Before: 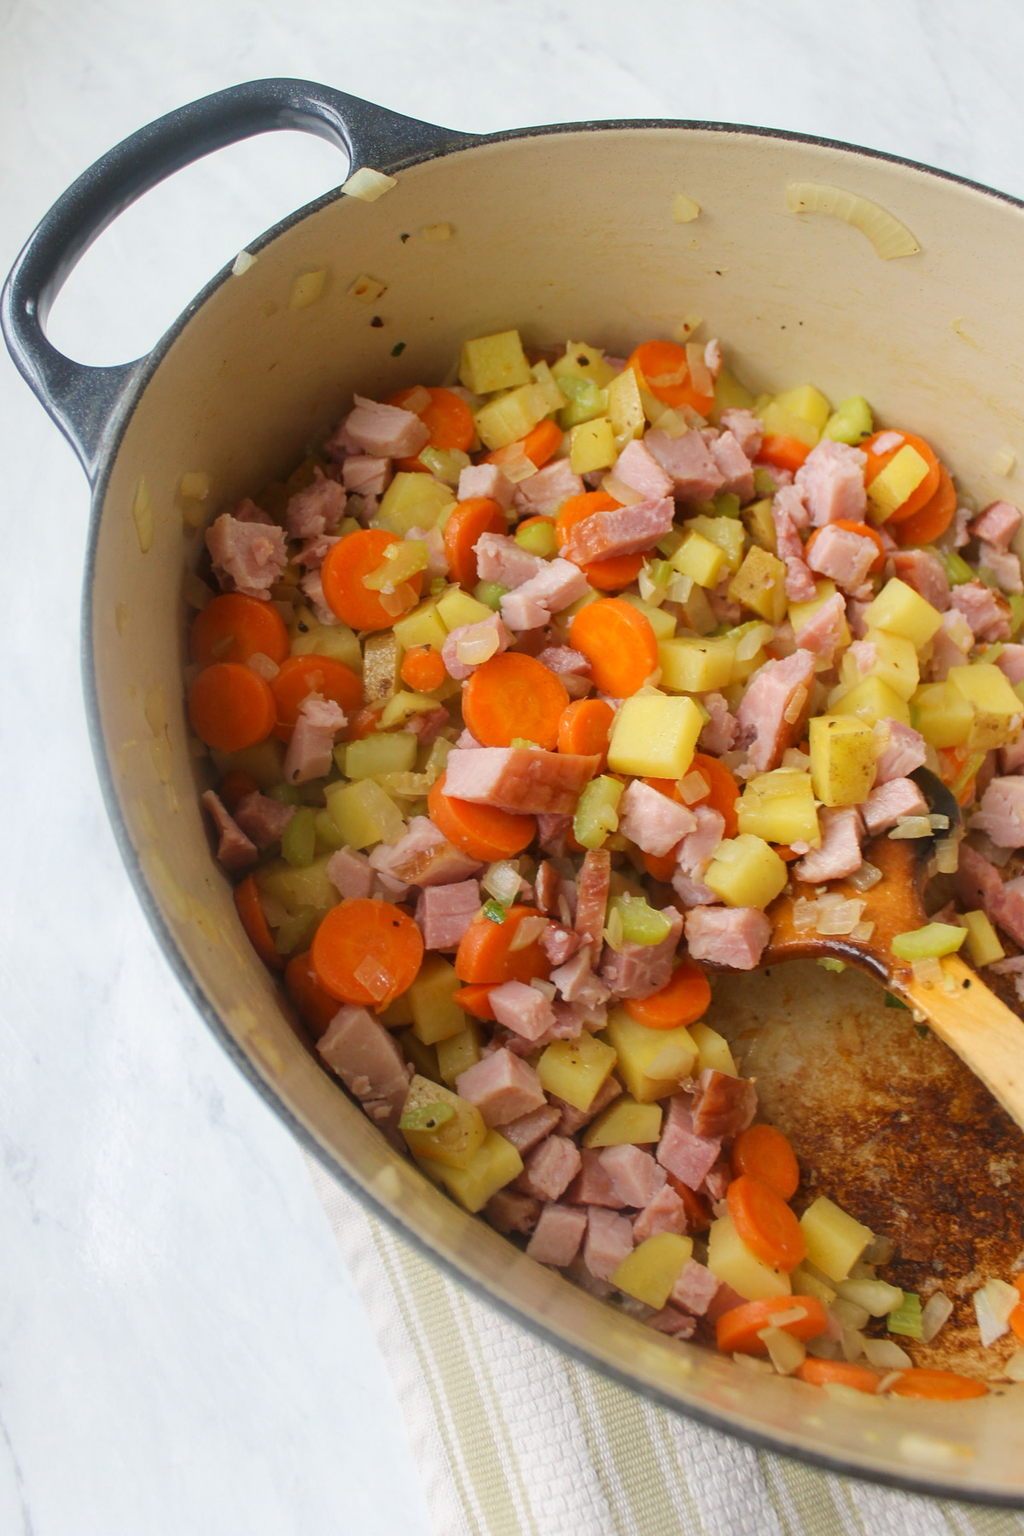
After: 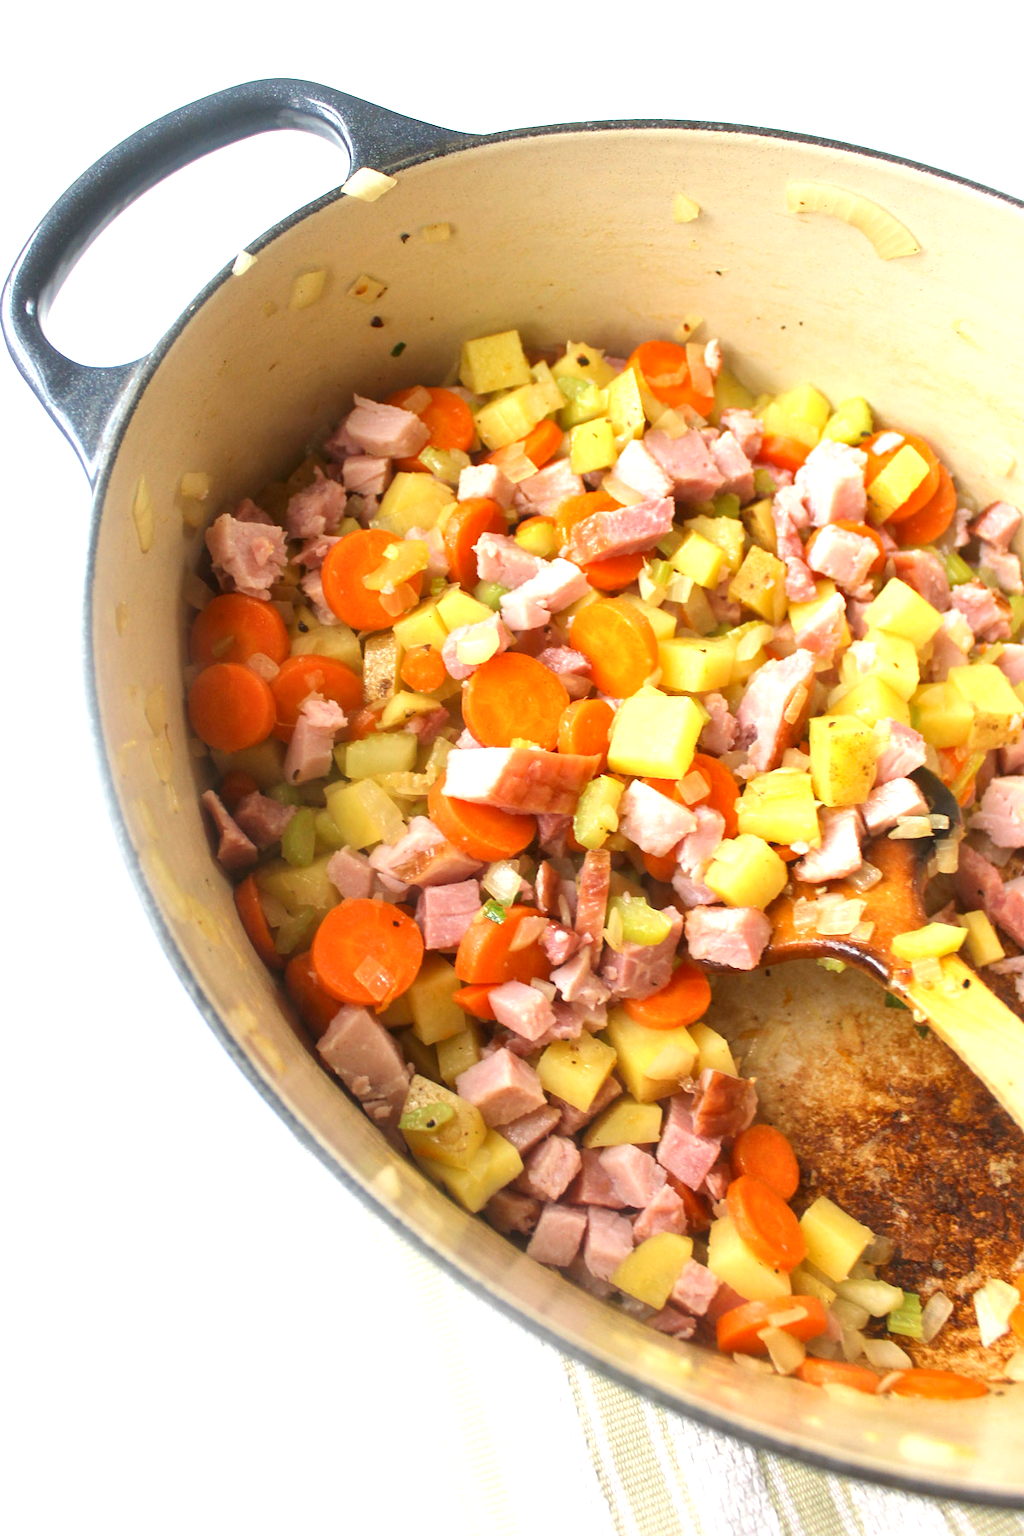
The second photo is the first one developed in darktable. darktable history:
exposure: black level correction 0, exposure 1 EV, compensate highlight preservation false
local contrast: mode bilateral grid, contrast 20, coarseness 50, detail 127%, midtone range 0.2
